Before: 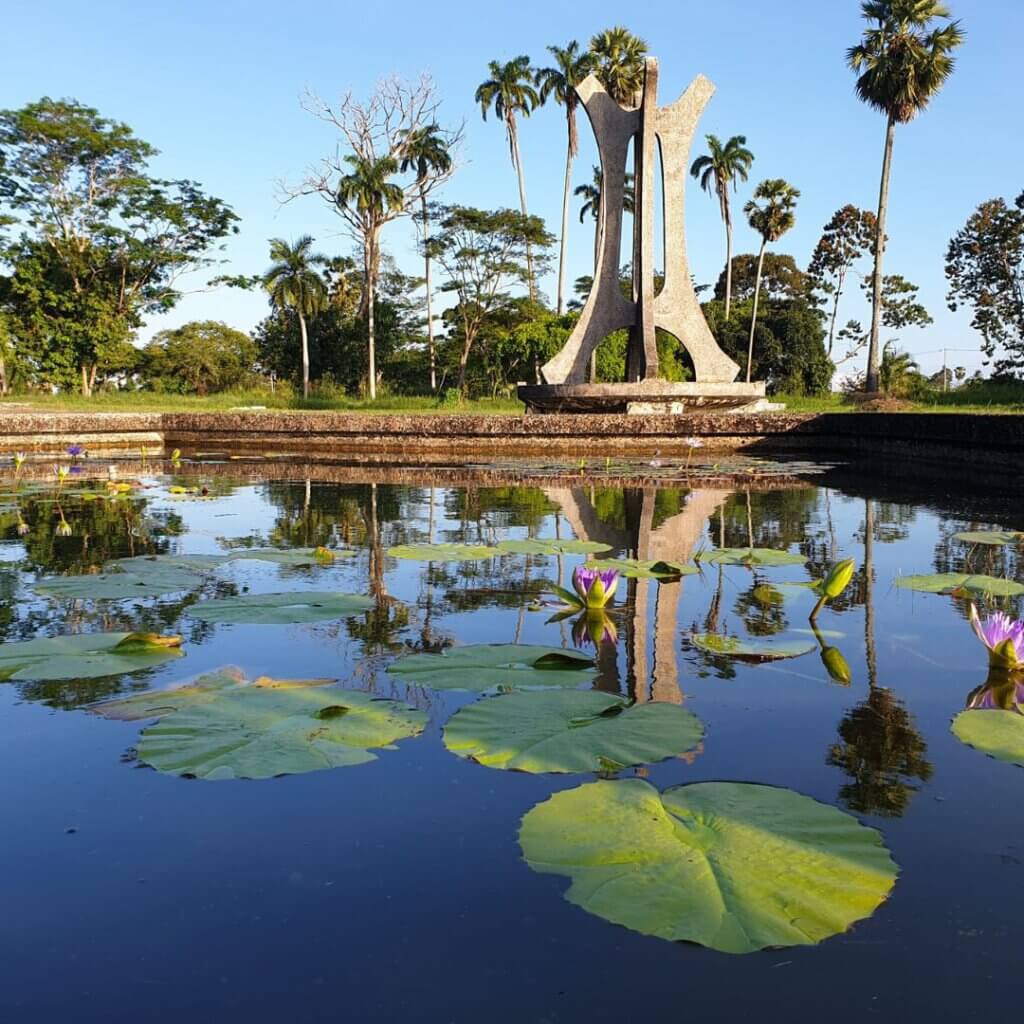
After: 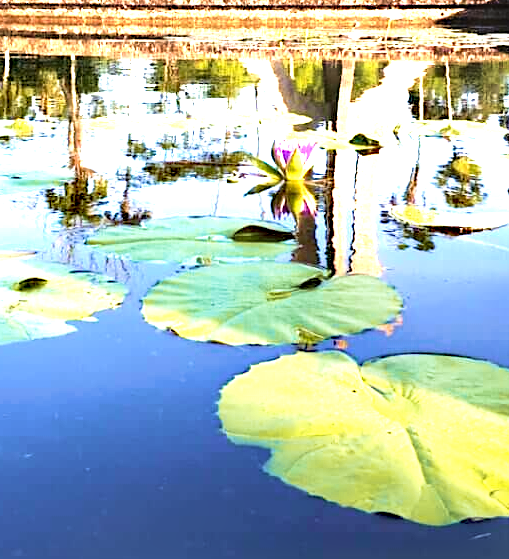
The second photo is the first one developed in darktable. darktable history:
crop: left 29.396%, top 41.858%, right 20.875%, bottom 3.493%
contrast equalizer: octaves 7, y [[0.439, 0.44, 0.442, 0.457, 0.493, 0.498], [0.5 ×6], [0.5 ×6], [0 ×6], [0 ×6]], mix -0.292
base curve: curves: ch0 [(0, 0) (0.472, 0.455) (1, 1)], fusion 1, preserve colors none
color zones: curves: ch2 [(0, 0.5) (0.143, 0.5) (0.286, 0.489) (0.415, 0.421) (0.571, 0.5) (0.714, 0.5) (0.857, 0.5) (1, 0.5)], mix 39.21%
exposure: black level correction -0.002, exposure 0.706 EV, compensate exposure bias true, compensate highlight preservation false
tone equalizer: -8 EV -1.1 EV, -7 EV -1.01 EV, -6 EV -0.869 EV, -5 EV -0.599 EV, -3 EV 0.546 EV, -2 EV 0.845 EV, -1 EV 1.01 EV, +0 EV 1.07 EV
velvia: strength 44.35%
